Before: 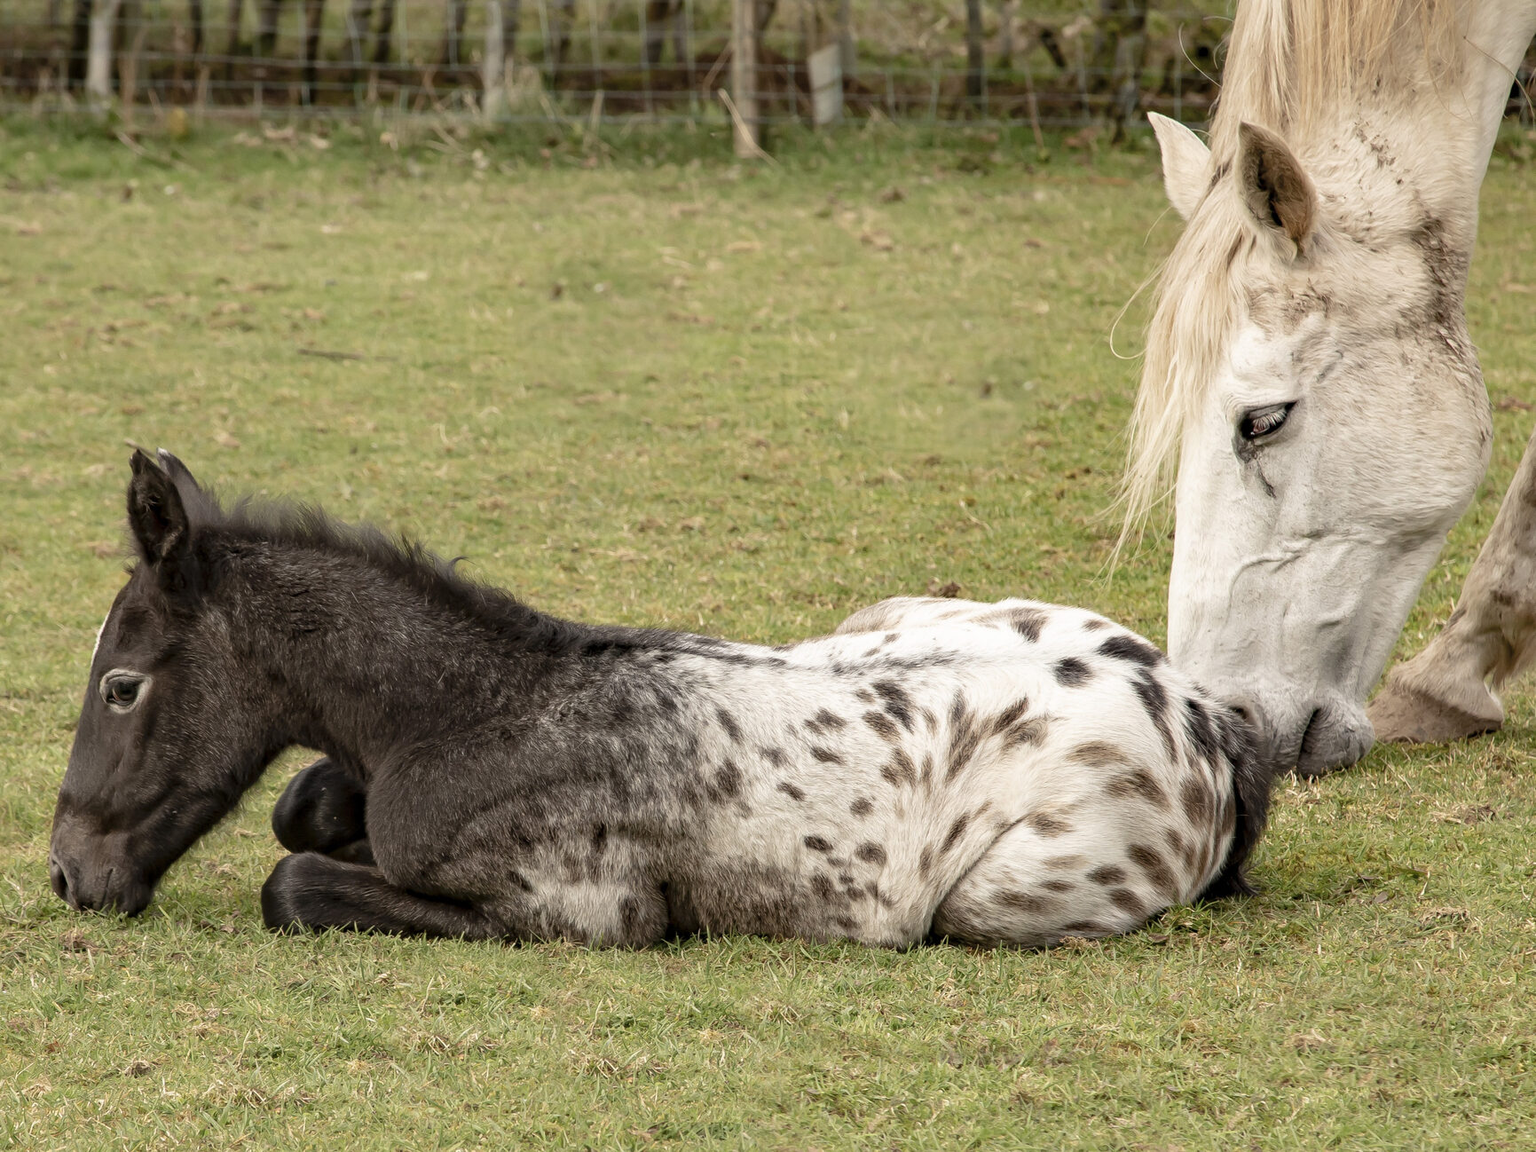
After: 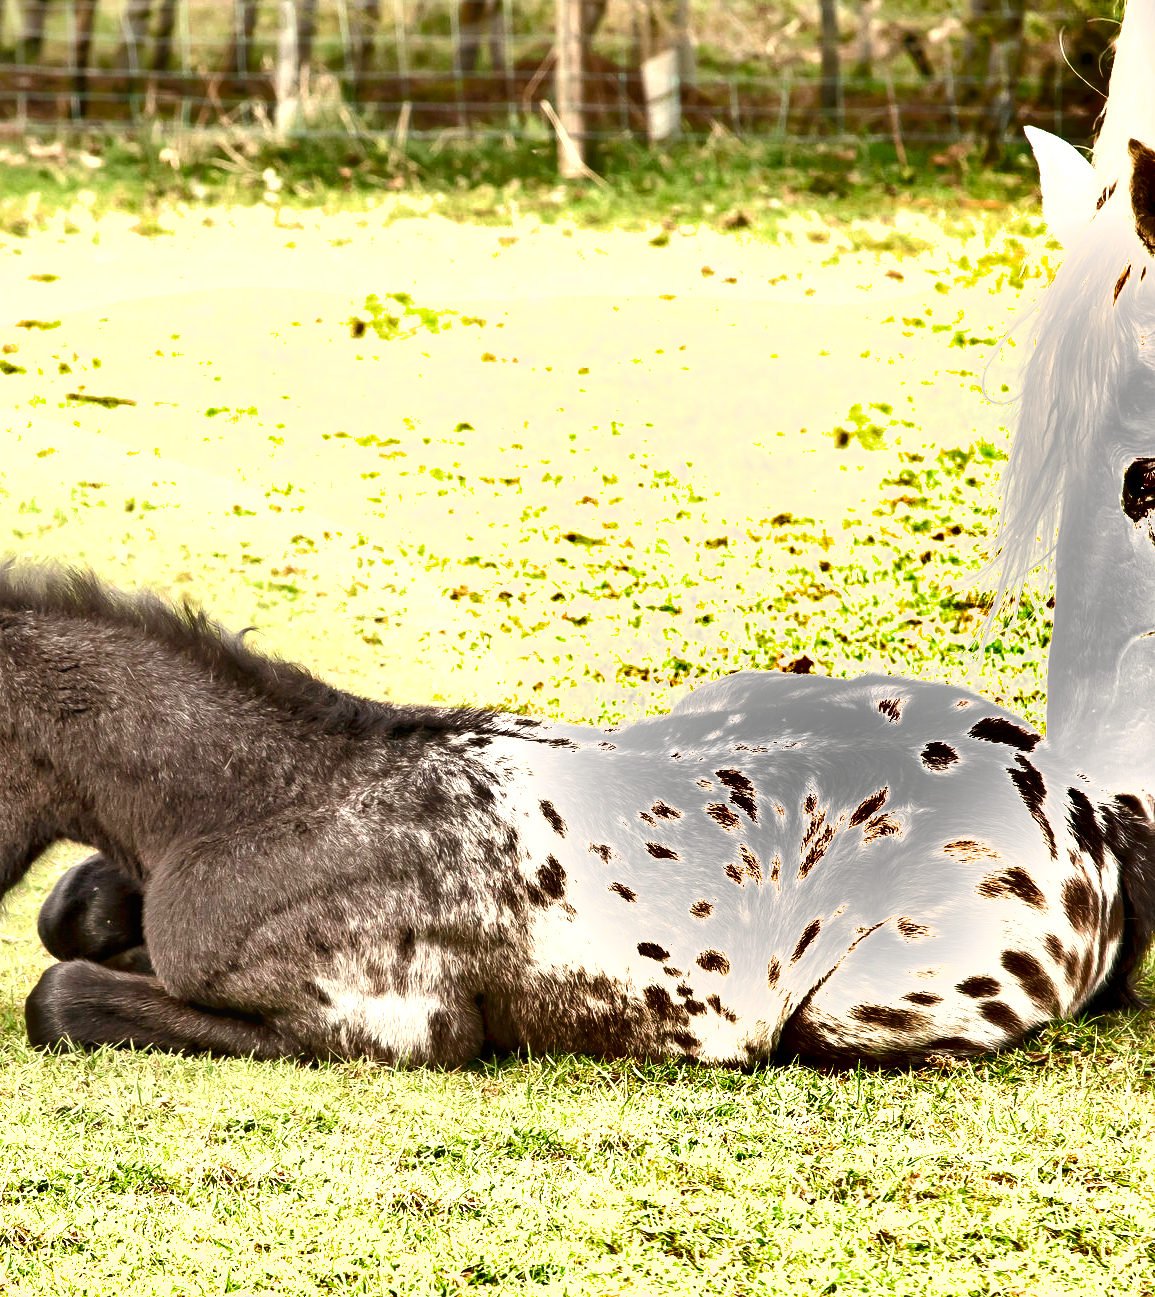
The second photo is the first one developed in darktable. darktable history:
exposure: black level correction 0.001, exposure 1.712 EV, compensate highlight preservation false
crop and rotate: left 15.562%, right 17.708%
contrast equalizer: octaves 7, y [[0.6 ×6], [0.55 ×6], [0 ×6], [0 ×6], [0 ×6]], mix -0.296
shadows and highlights: radius 102.17, shadows 50.56, highlights -63.96, highlights color adjustment 49.13%, soften with gaussian
